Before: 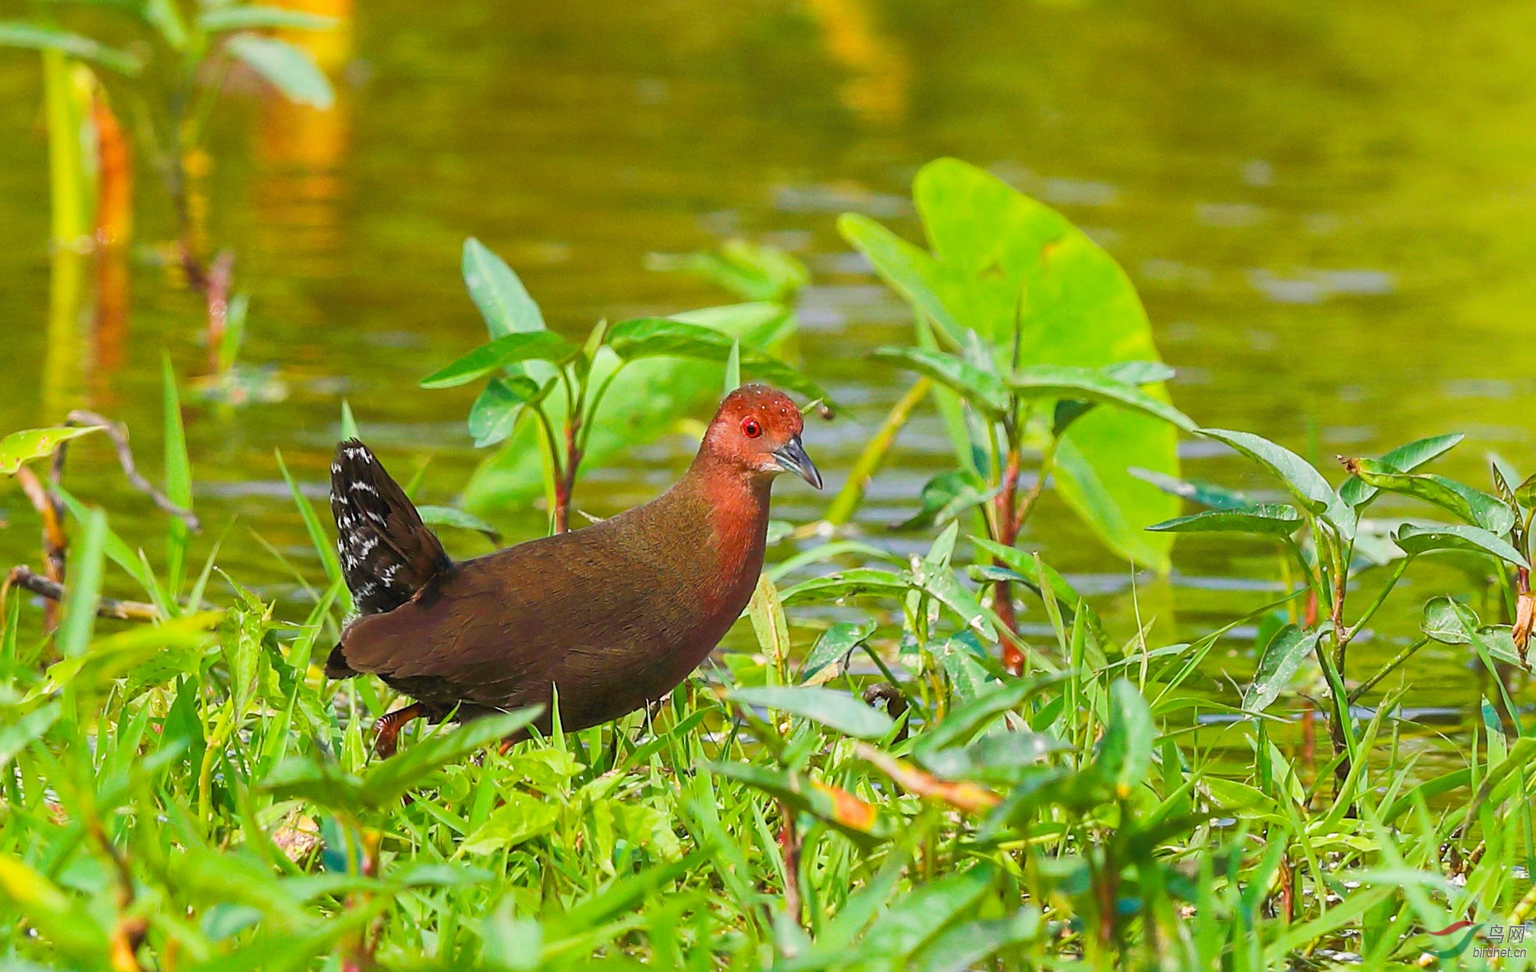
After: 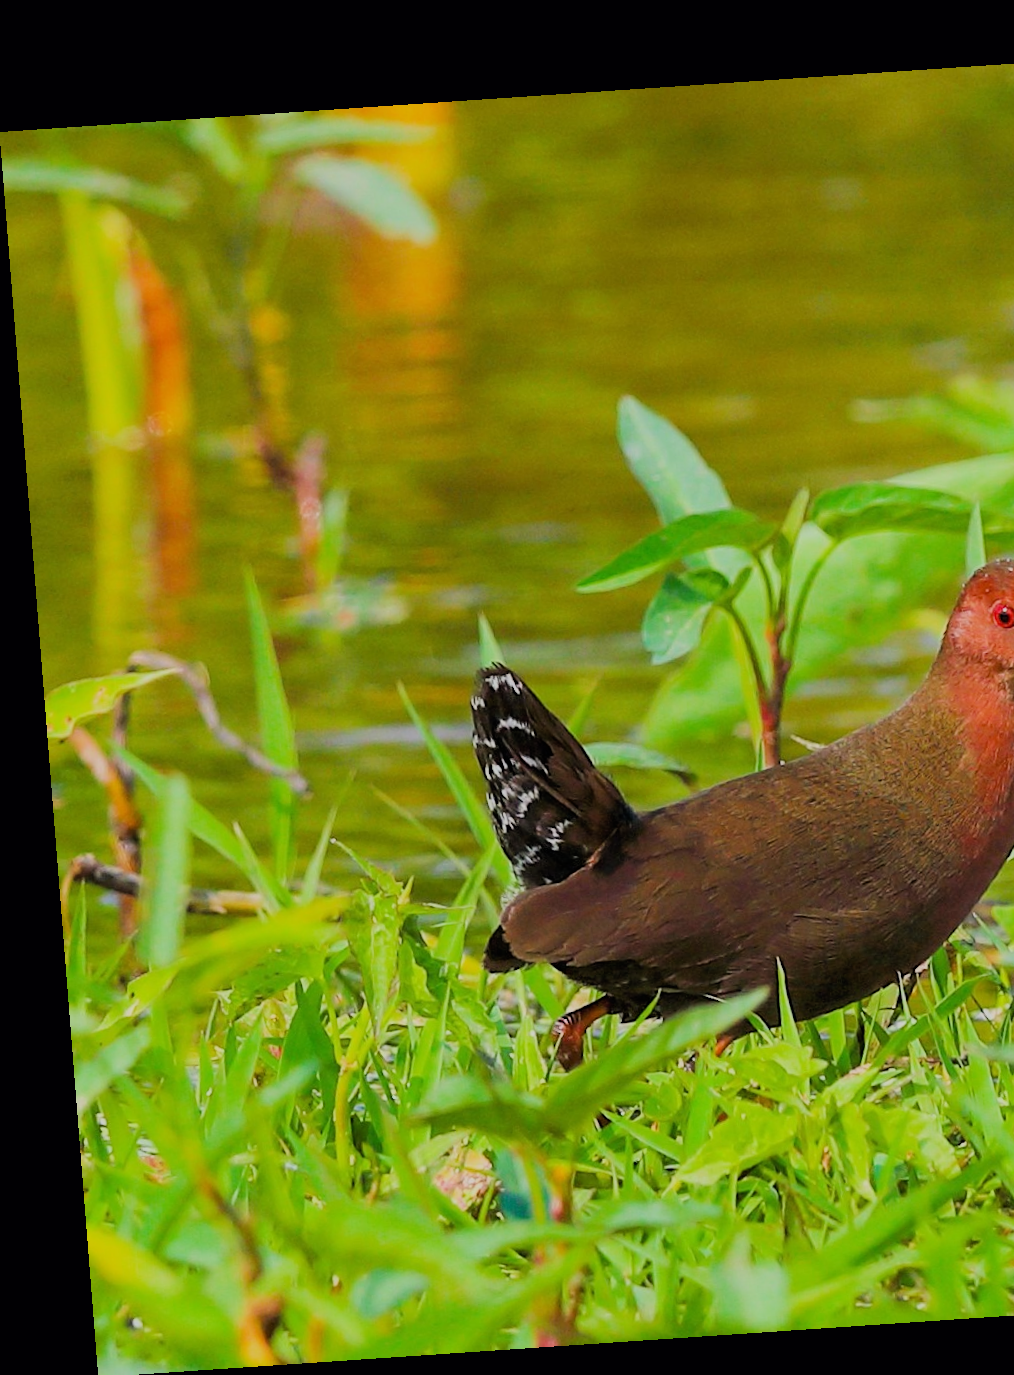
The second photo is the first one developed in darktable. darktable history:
crop and rotate: left 0%, top 0%, right 50.845%
rotate and perspective: rotation -4.2°, shear 0.006, automatic cropping off
filmic rgb: black relative exposure -7.15 EV, white relative exposure 5.36 EV, hardness 3.02, color science v6 (2022)
